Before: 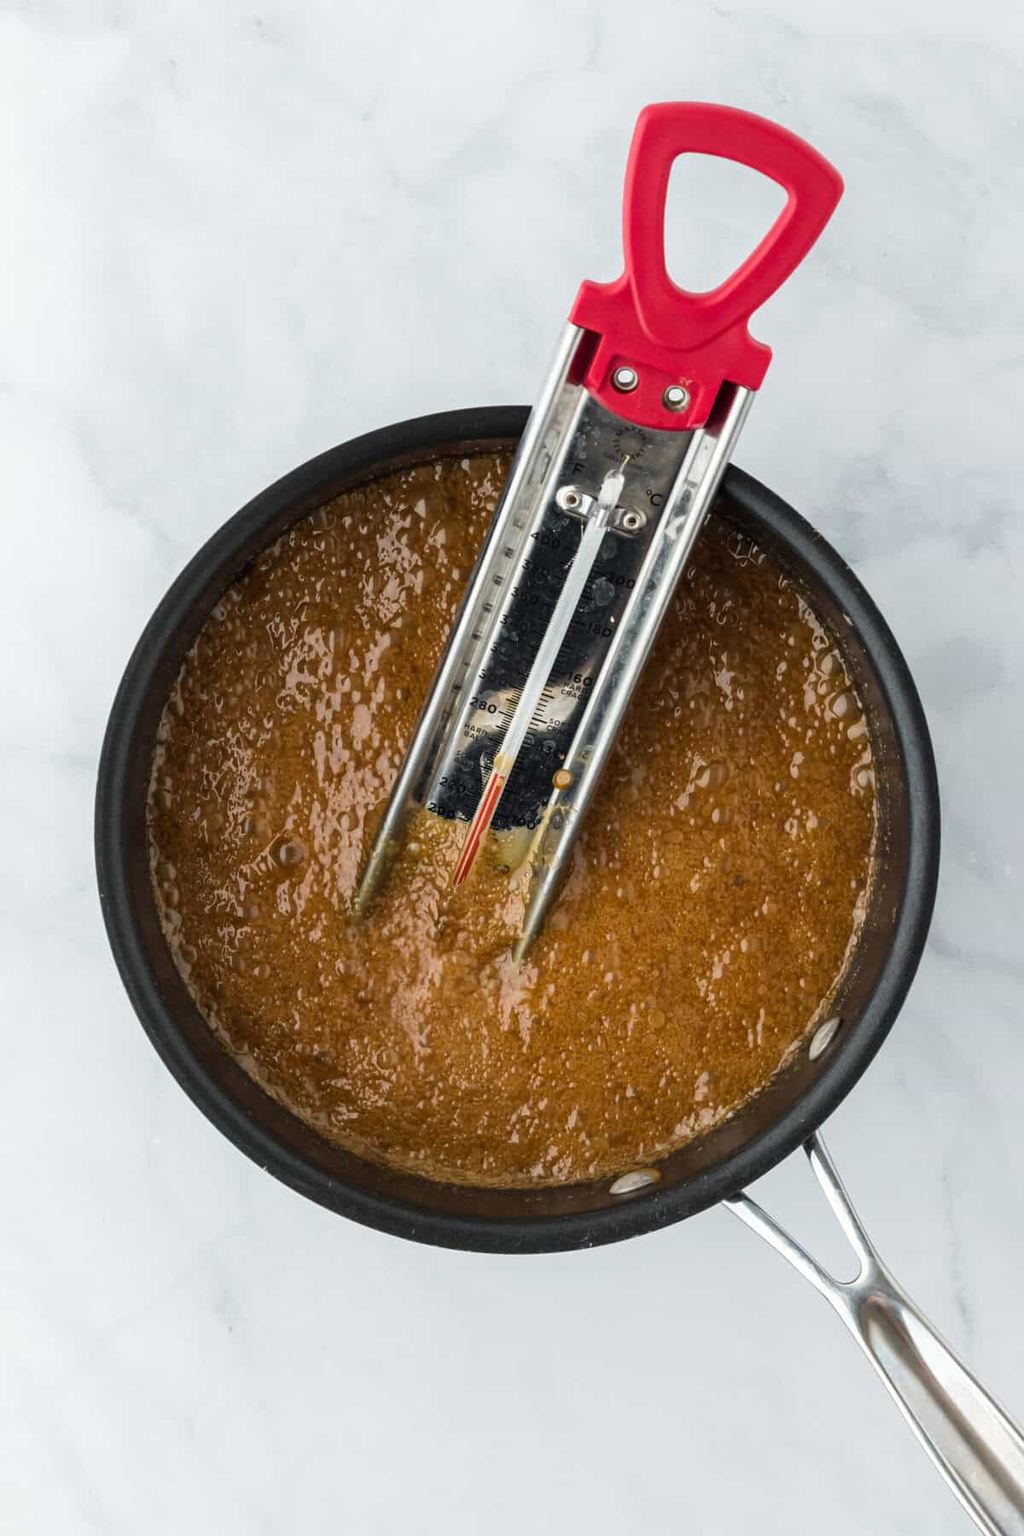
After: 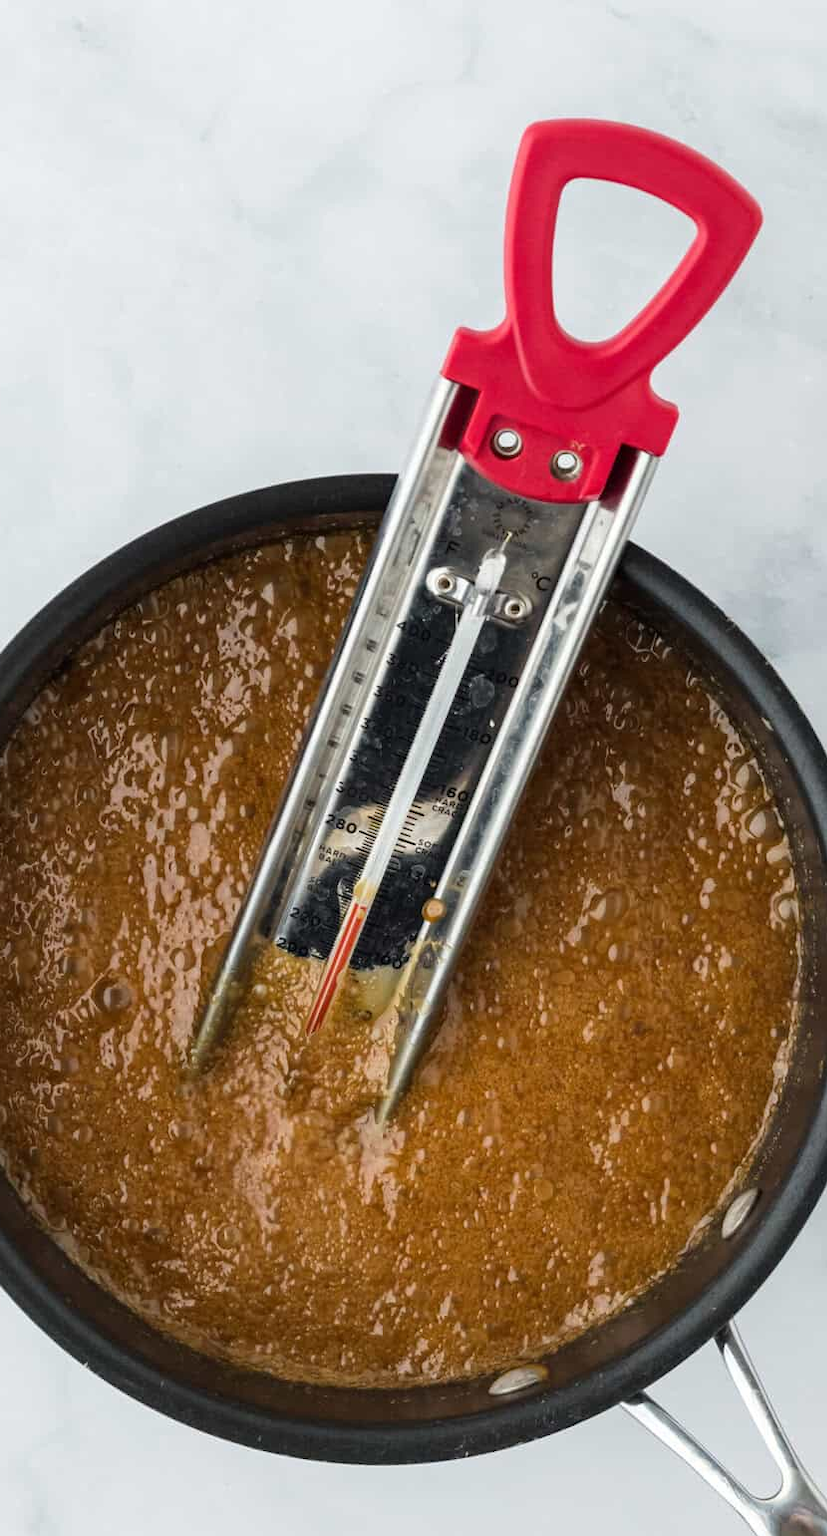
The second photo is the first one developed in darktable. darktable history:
crop: left 18.689%, right 12.12%, bottom 14.357%
